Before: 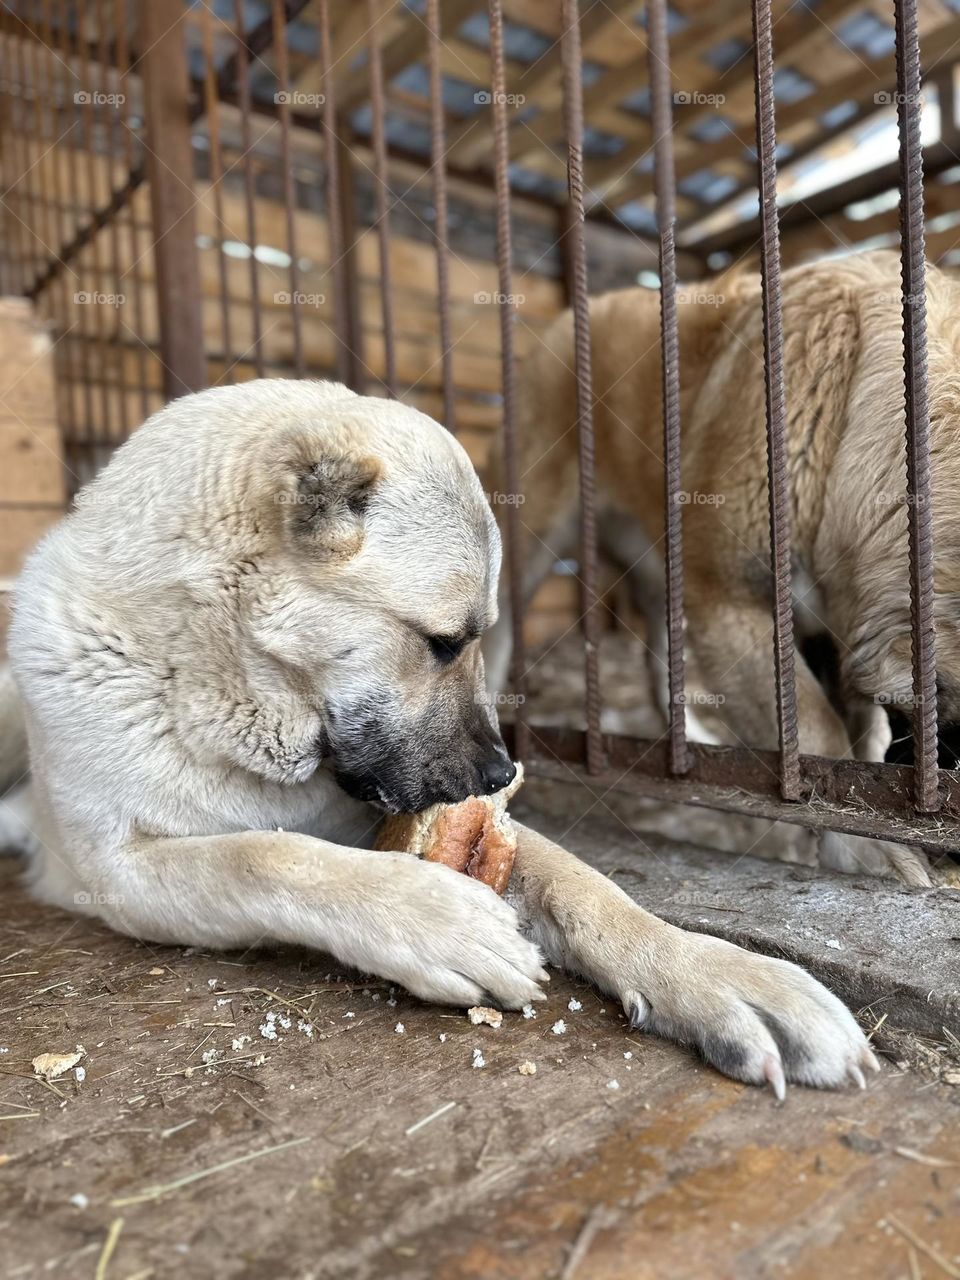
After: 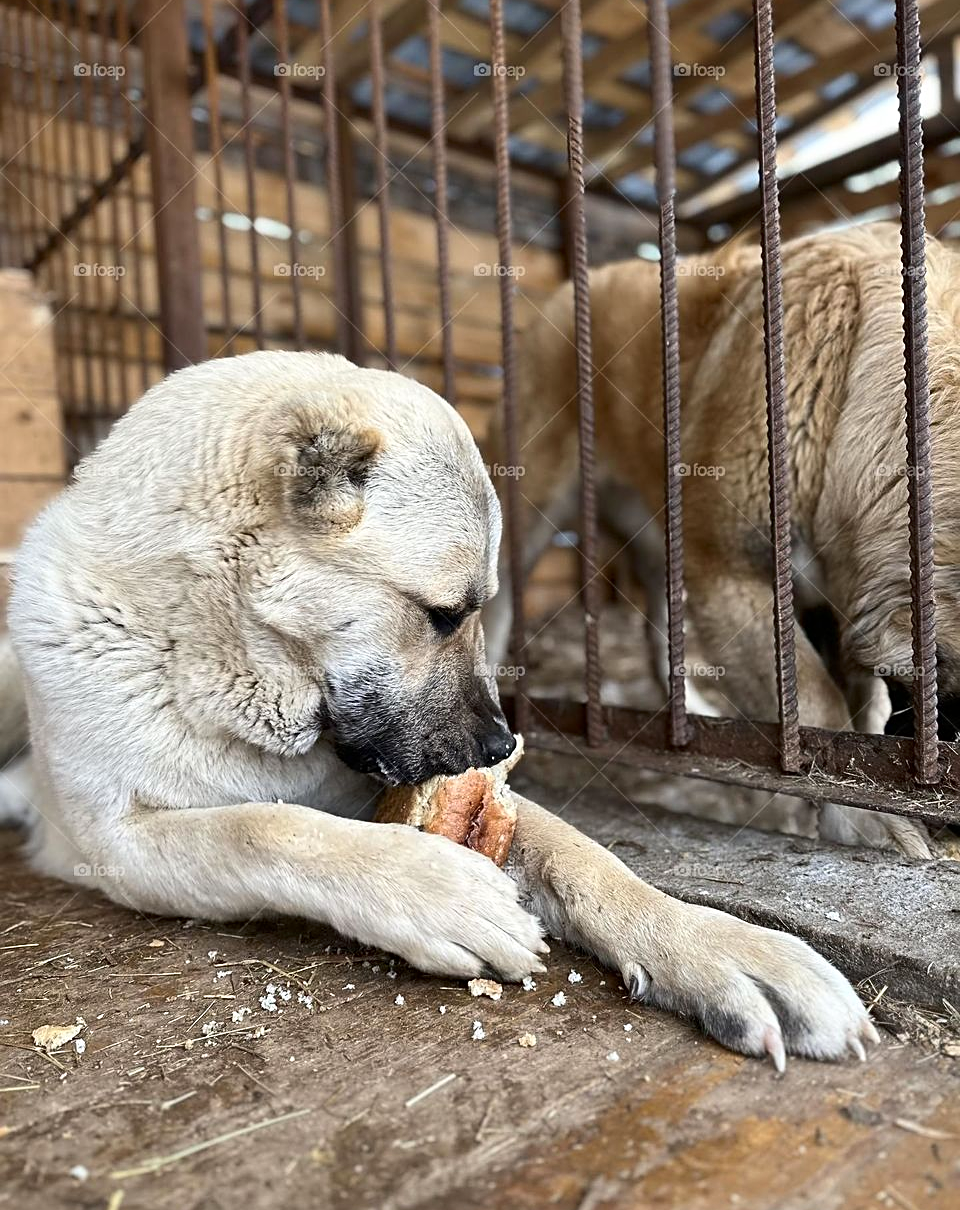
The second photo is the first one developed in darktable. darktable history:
crop and rotate: top 2.247%, bottom 3.198%
sharpen: on, module defaults
contrast brightness saturation: contrast 0.148, brightness -0.006, saturation 0.102
